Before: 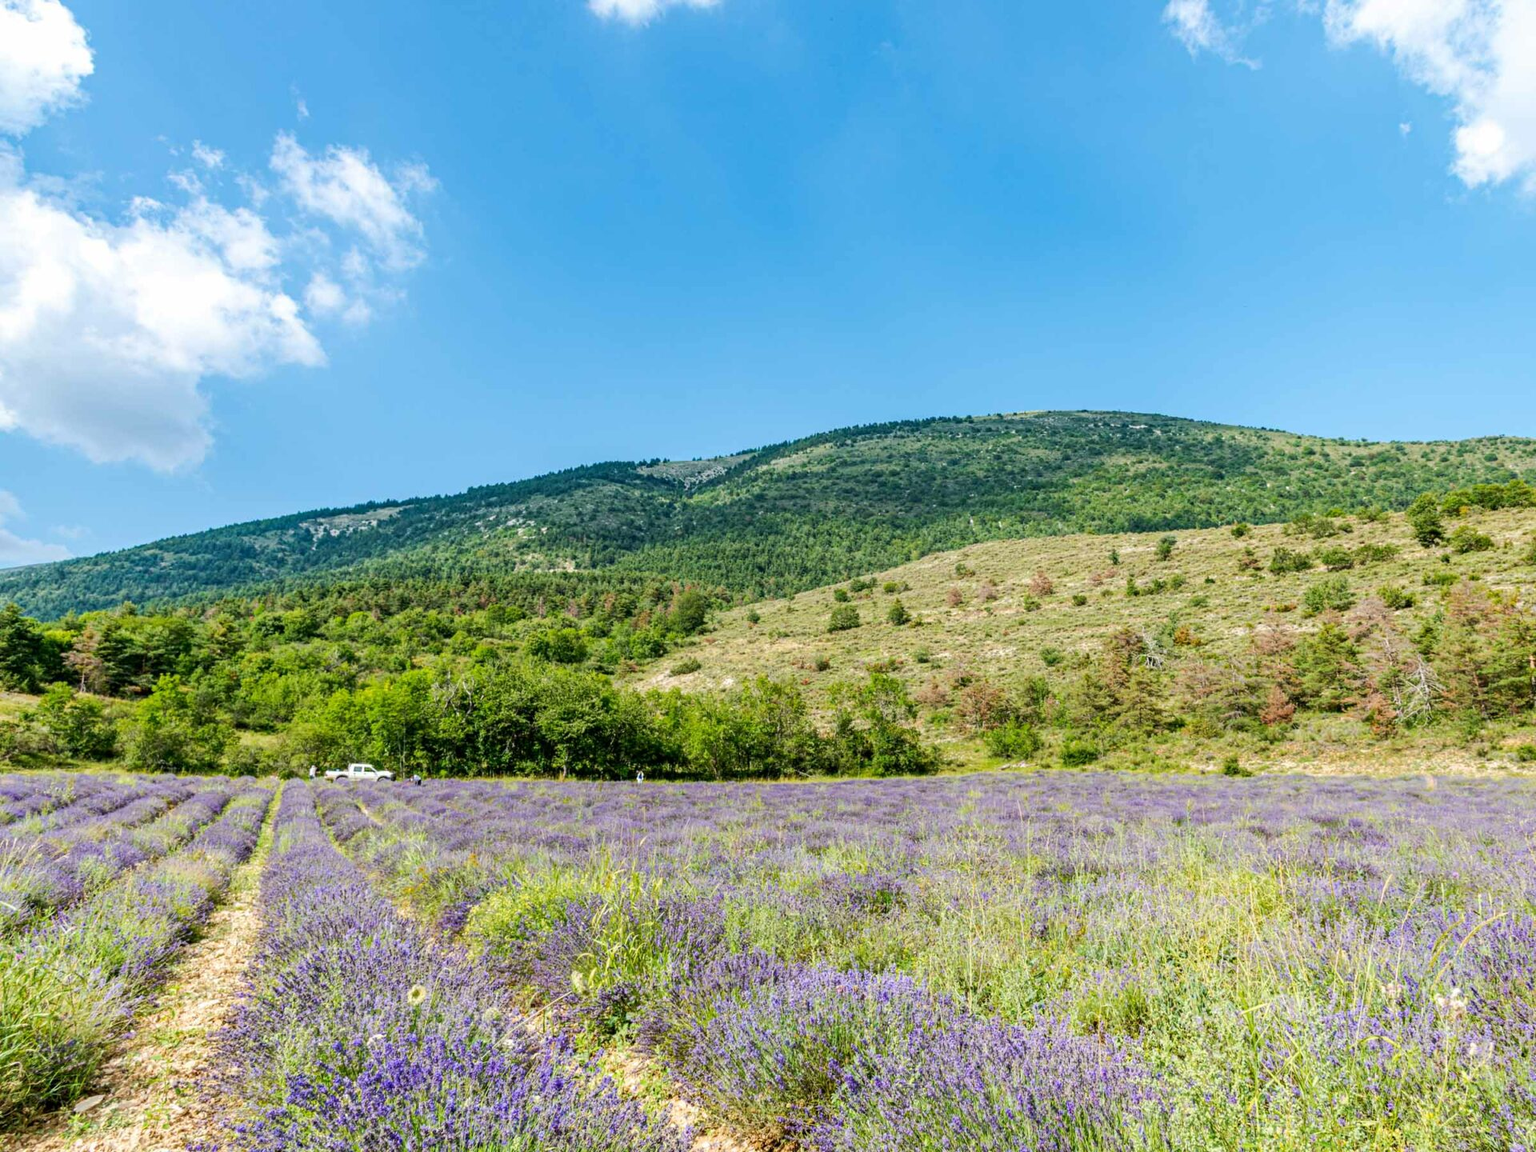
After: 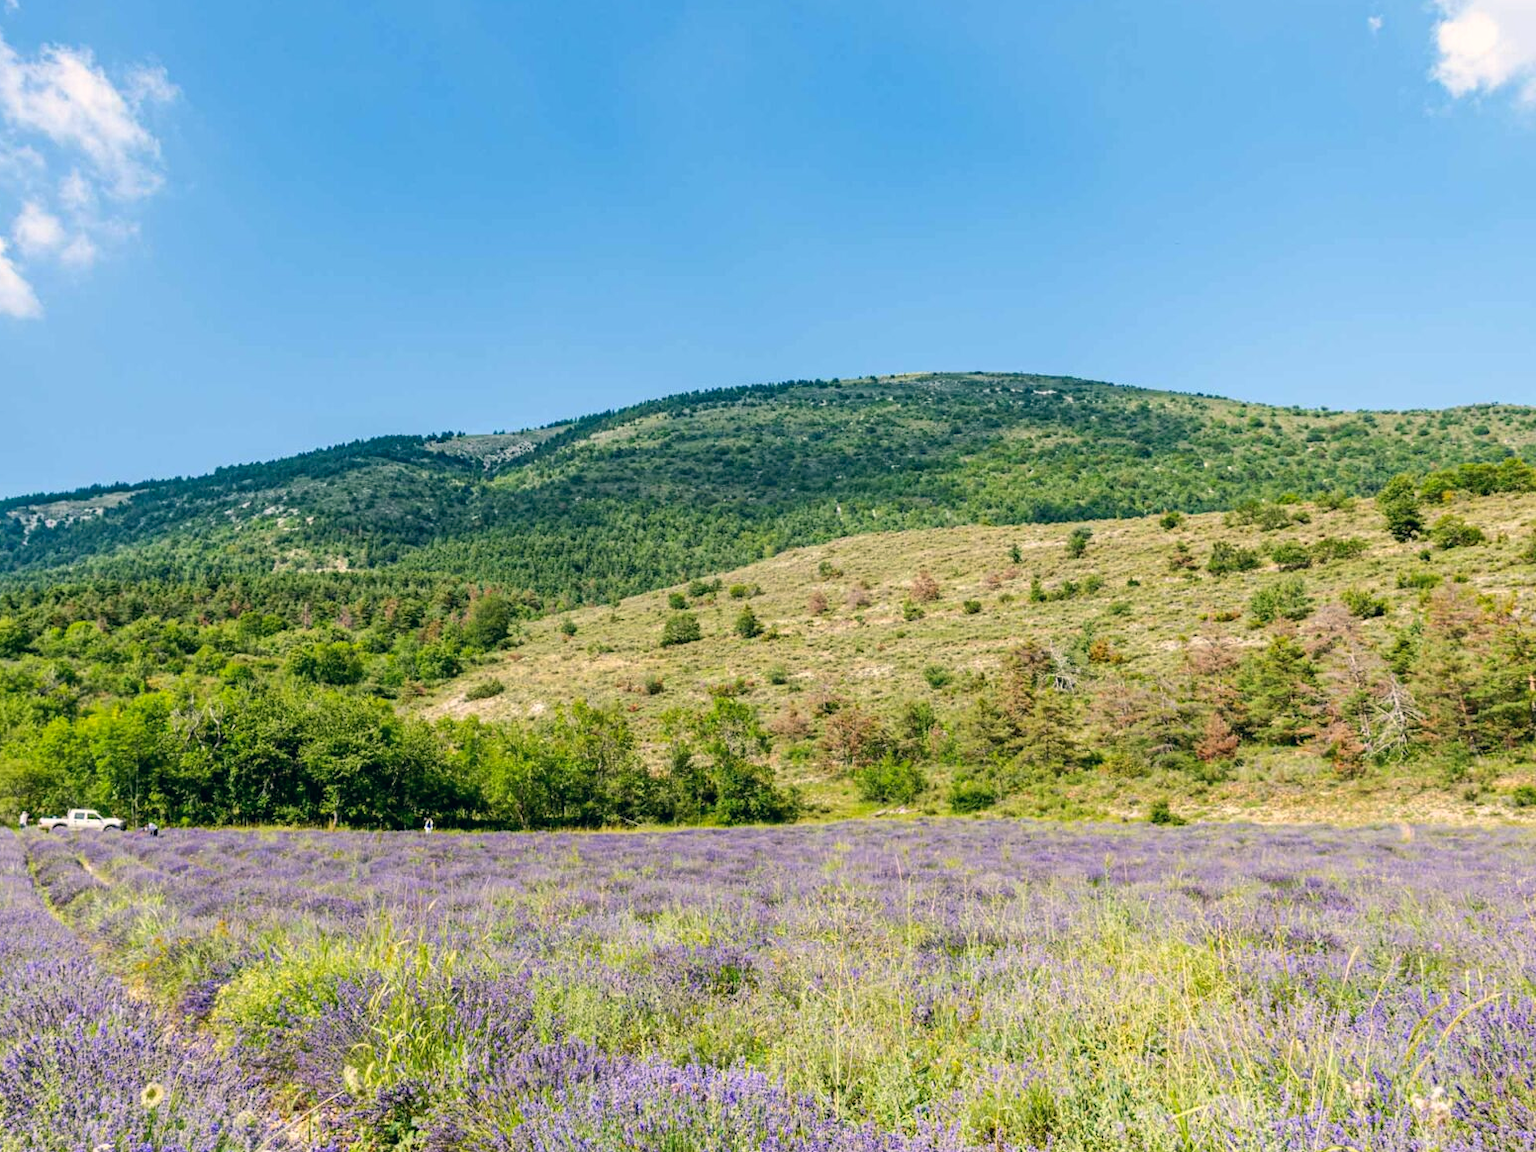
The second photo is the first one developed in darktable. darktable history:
crop: left 19.159%, top 9.58%, bottom 9.58%
color correction: highlights a* 5.38, highlights b* 5.3, shadows a* -4.26, shadows b* -5.11
